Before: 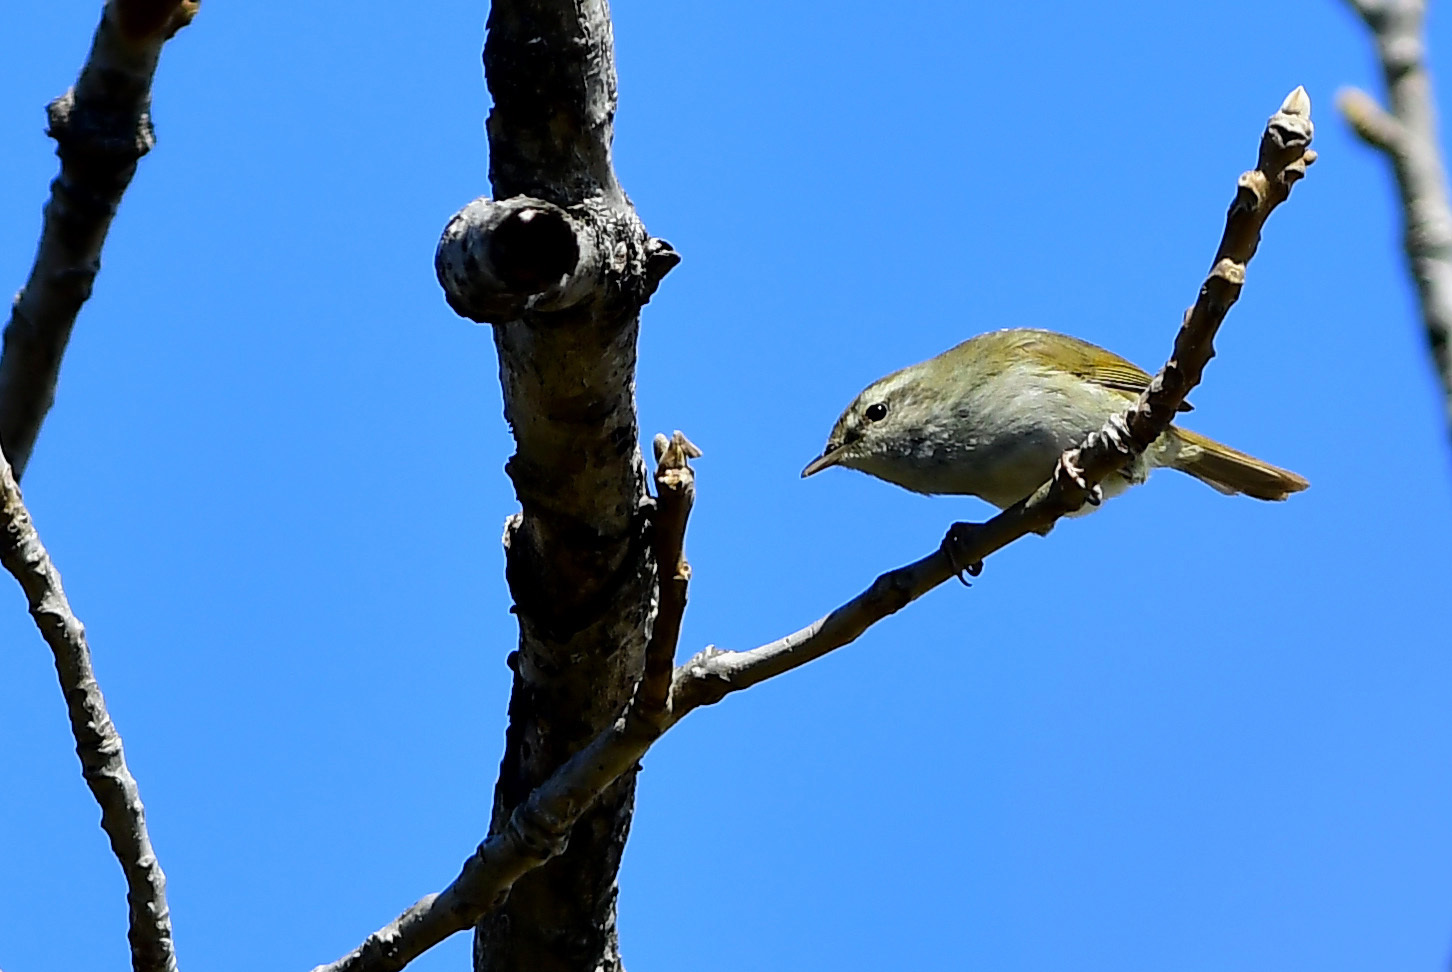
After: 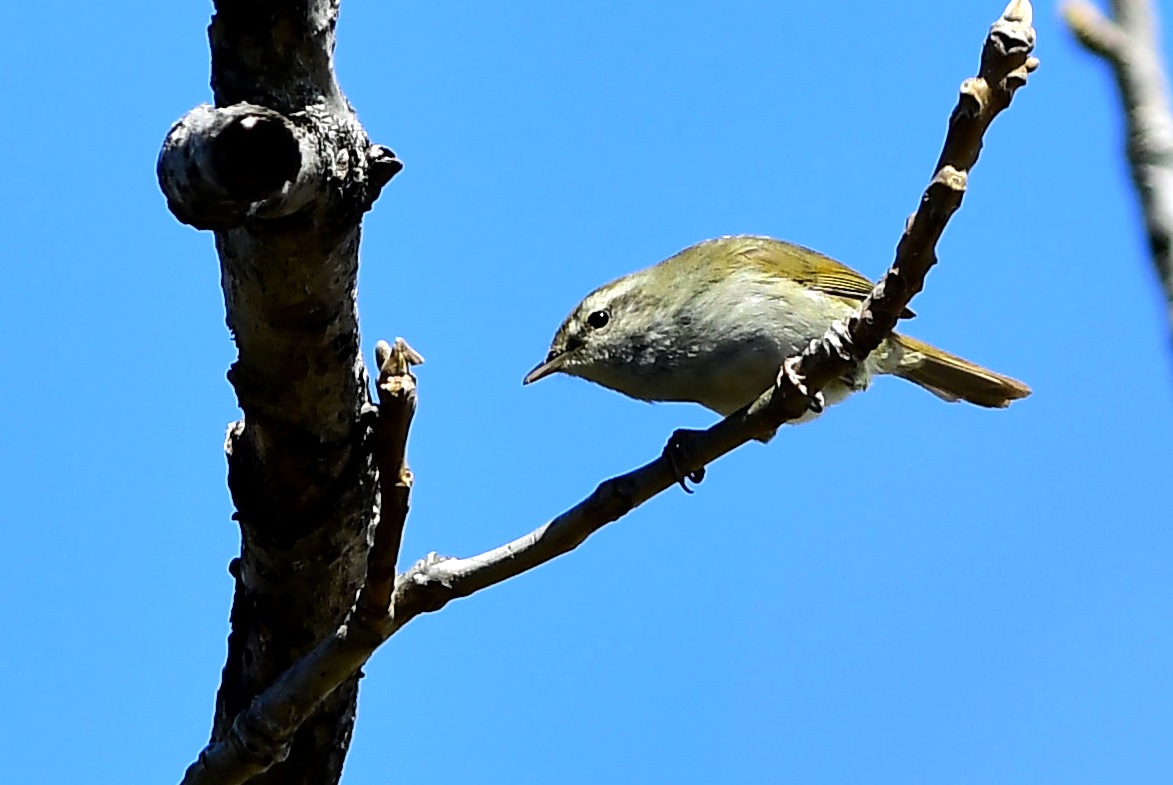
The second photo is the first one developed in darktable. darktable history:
tone equalizer: -8 EV -0.417 EV, -7 EV -0.389 EV, -6 EV -0.333 EV, -5 EV -0.222 EV, -3 EV 0.222 EV, -2 EV 0.333 EV, -1 EV 0.389 EV, +0 EV 0.417 EV, edges refinement/feathering 500, mask exposure compensation -1.57 EV, preserve details no
crop: left 19.159%, top 9.58%, bottom 9.58%
